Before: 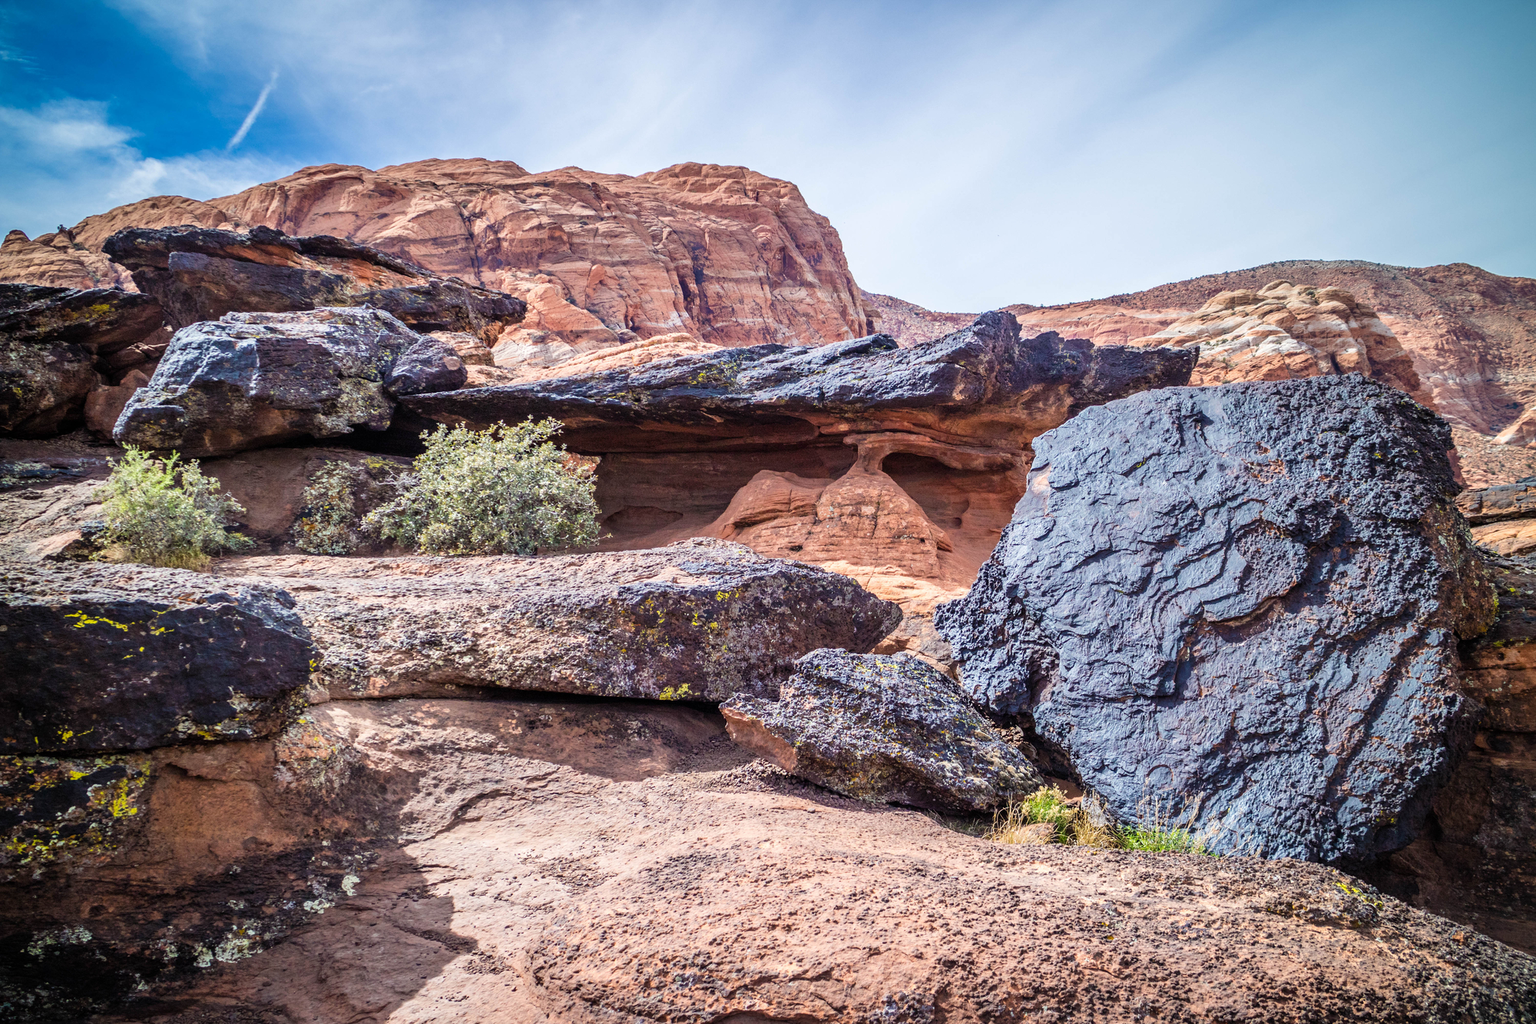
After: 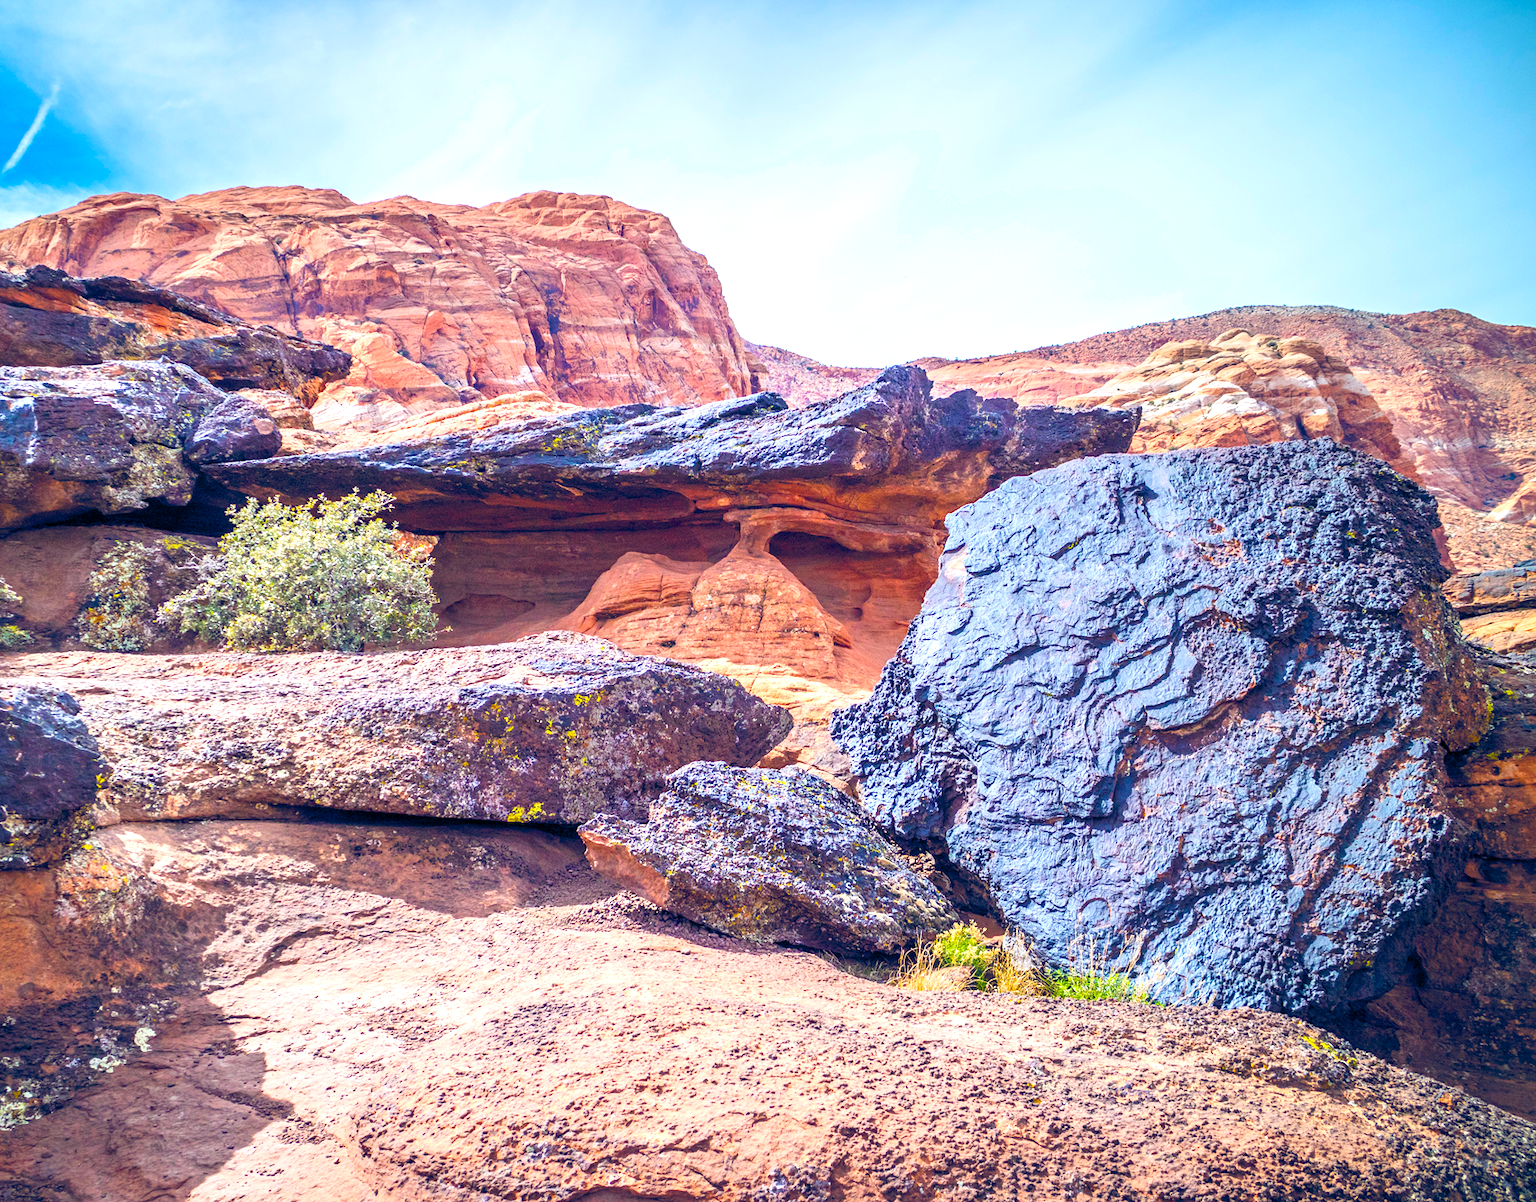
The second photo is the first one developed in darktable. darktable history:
crop and rotate: left 14.801%
shadows and highlights: shadows 0.496, highlights 38.7
color balance rgb: power › hue 74.48°, global offset › chroma 0.158%, global offset › hue 253.8°, linear chroma grading › global chroma 9.945%, perceptual saturation grading › global saturation 30.716%, perceptual brilliance grading › global brilliance 24.98%, contrast -20.386%
